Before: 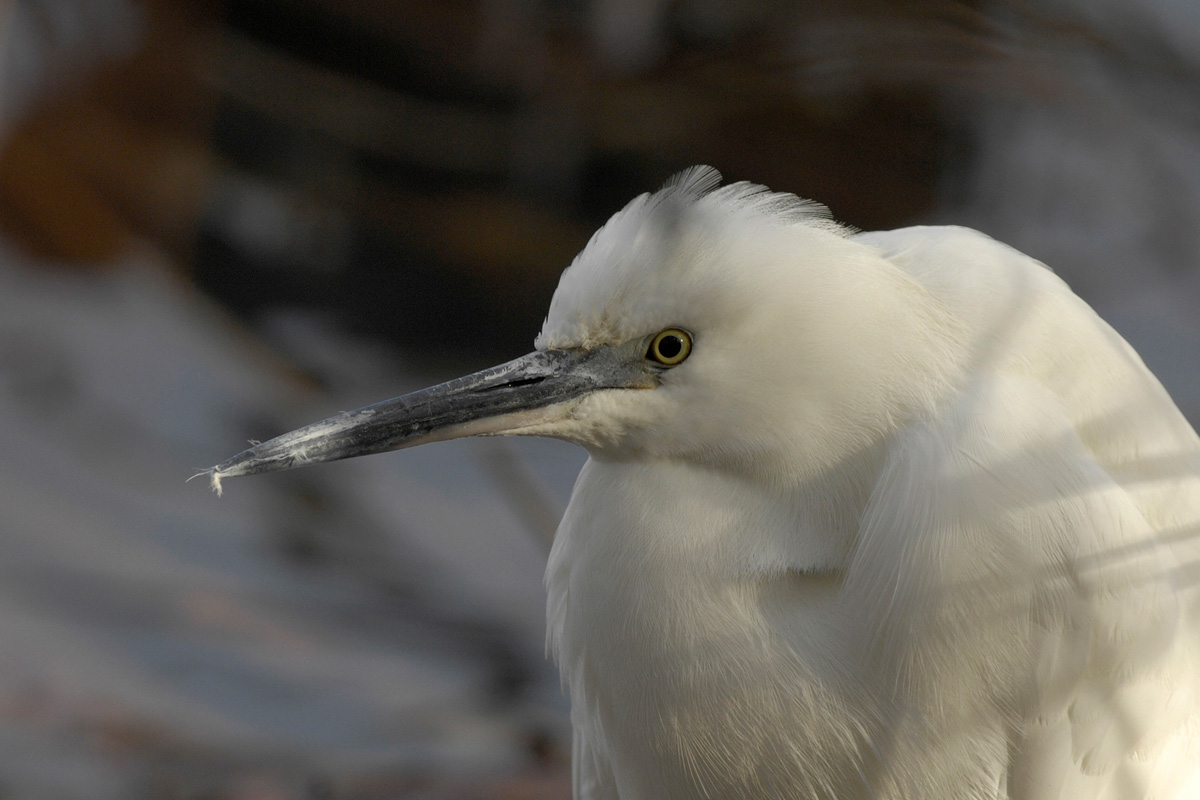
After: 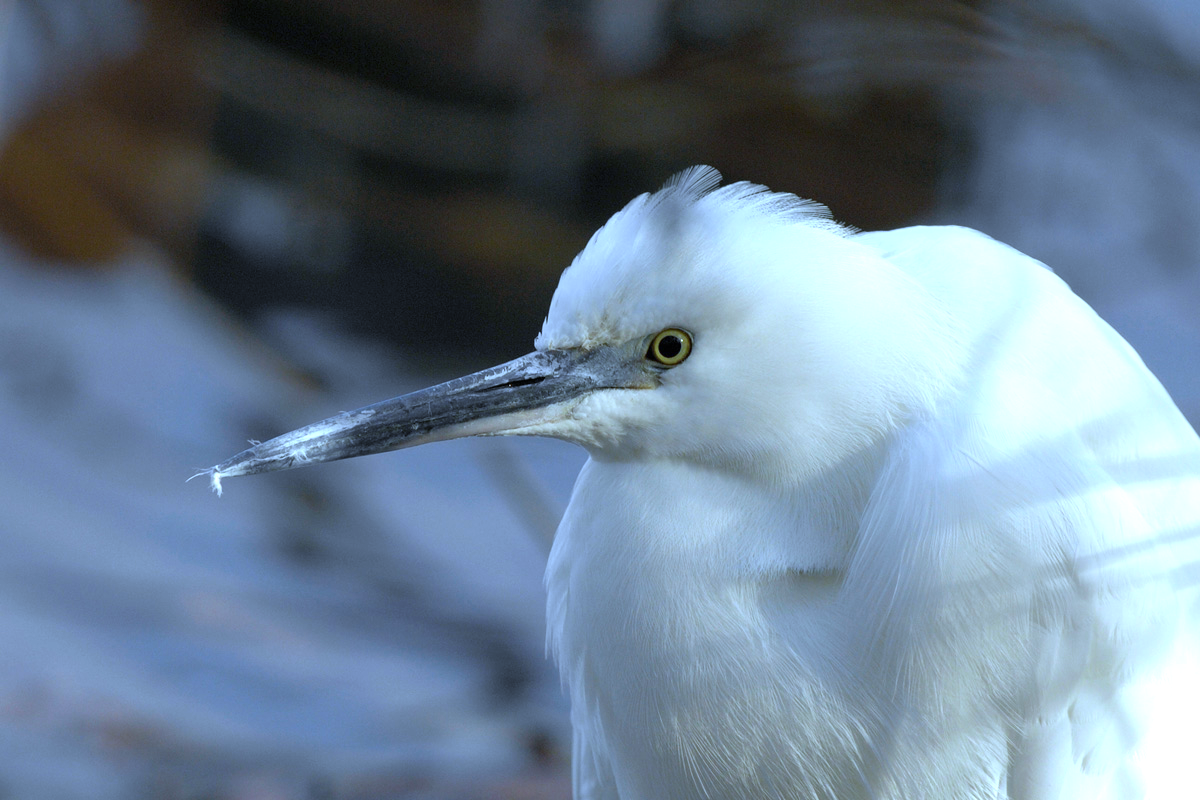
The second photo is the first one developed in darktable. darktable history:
white balance: red 0.871, blue 1.249
color calibration: illuminant Planckian (black body), adaptation linear Bradford (ICC v4), x 0.361, y 0.366, temperature 4511.61 K, saturation algorithm version 1 (2020)
exposure: black level correction 0, exposure 0.9 EV, compensate exposure bias true, compensate highlight preservation false
